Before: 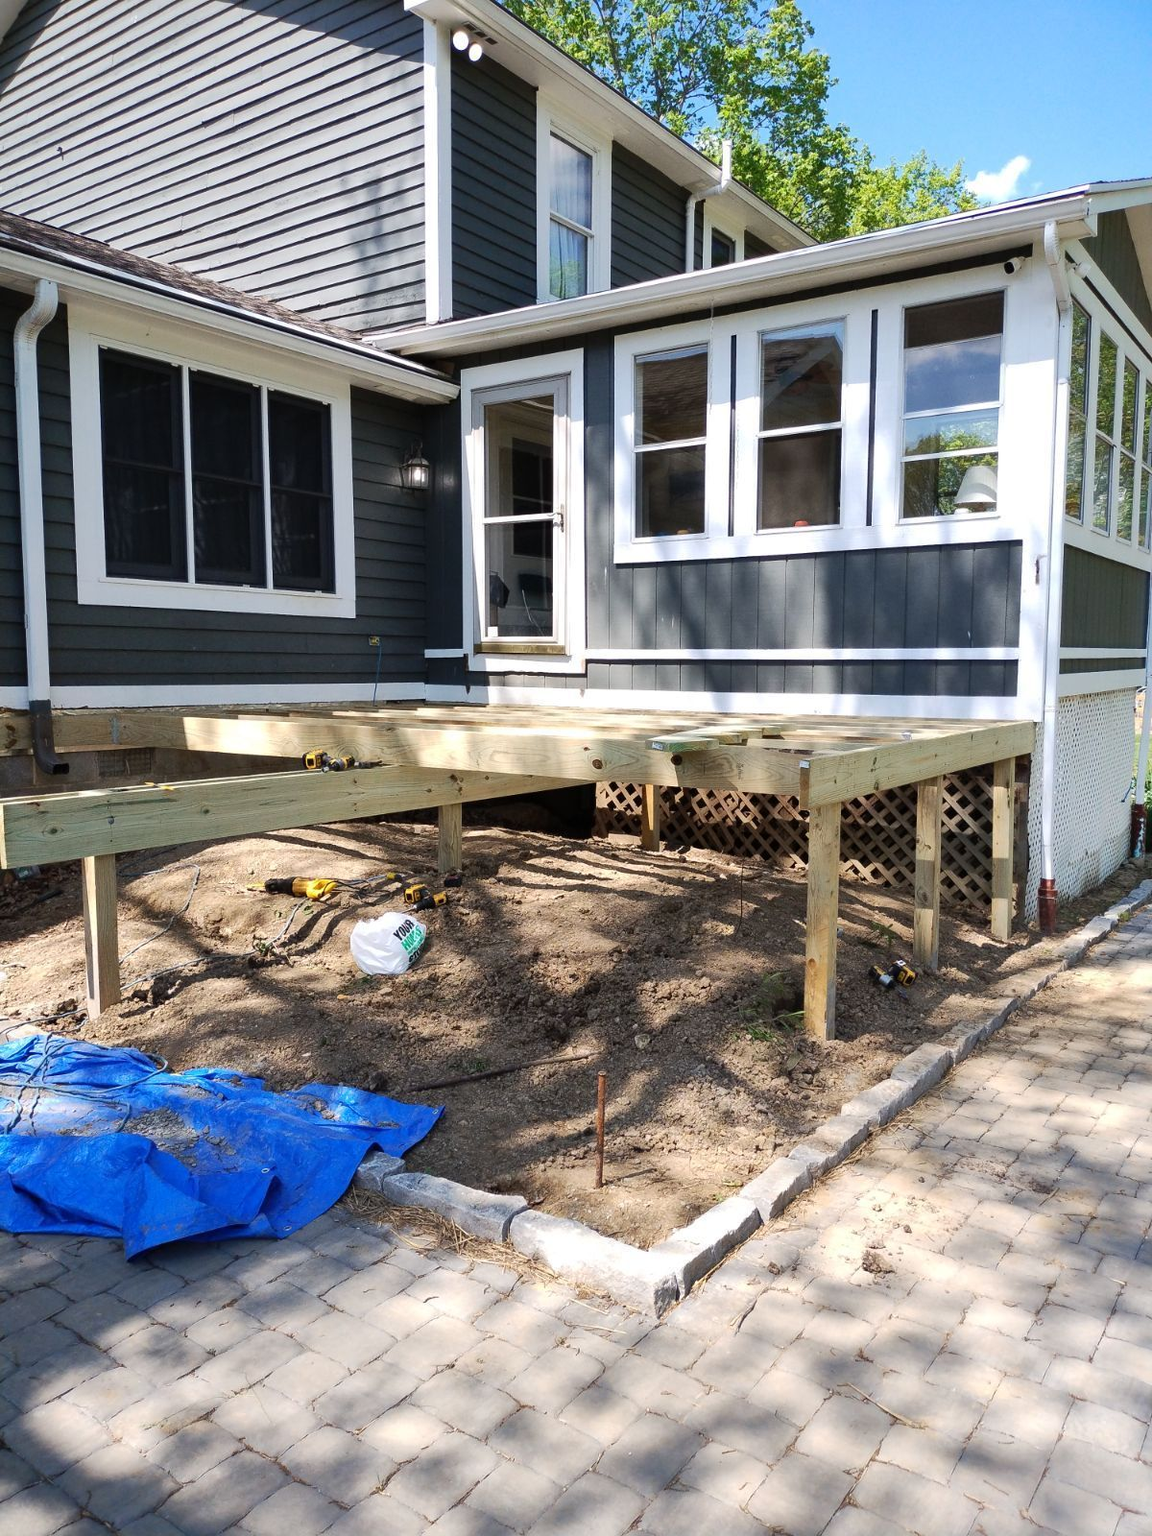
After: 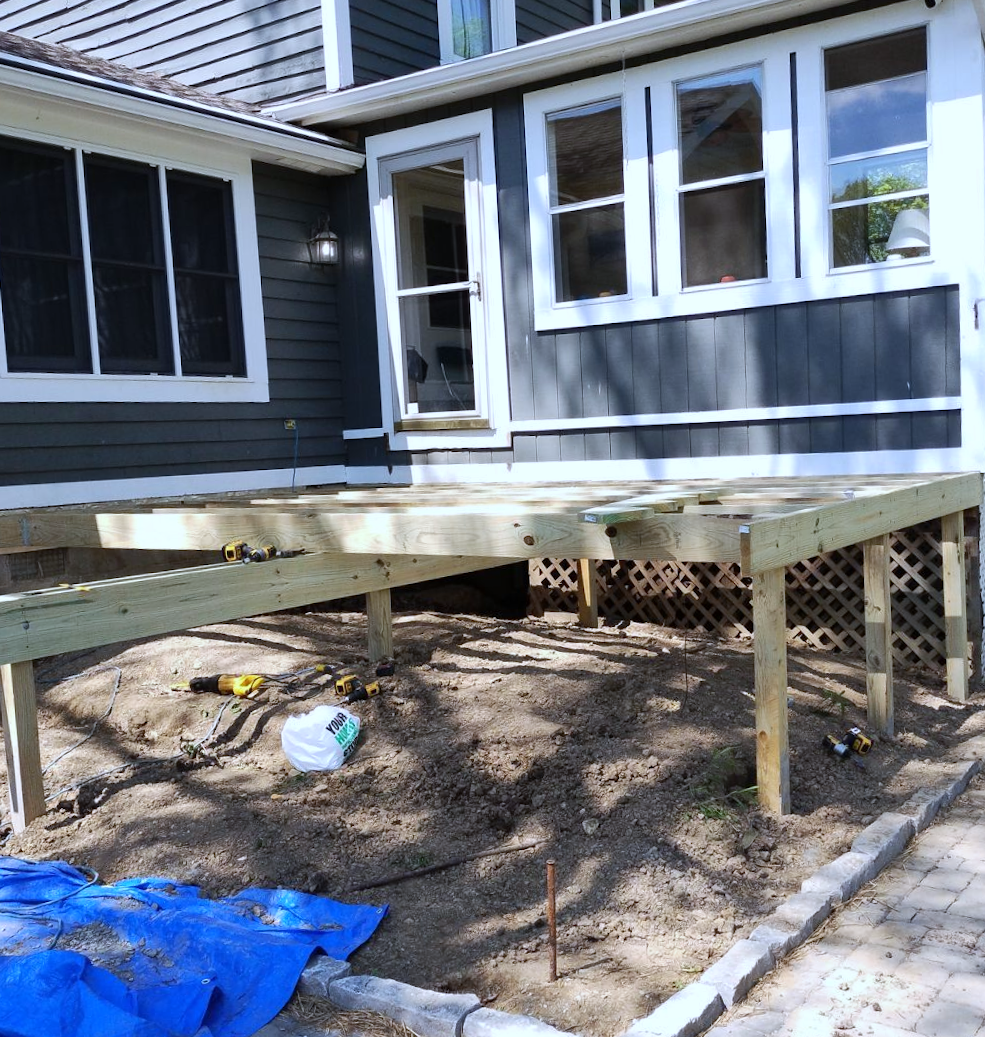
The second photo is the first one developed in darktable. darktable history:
rotate and perspective: rotation -3°, crop left 0.031, crop right 0.968, crop top 0.07, crop bottom 0.93
crop: left 7.856%, top 11.836%, right 10.12%, bottom 15.387%
white balance: red 0.931, blue 1.11
